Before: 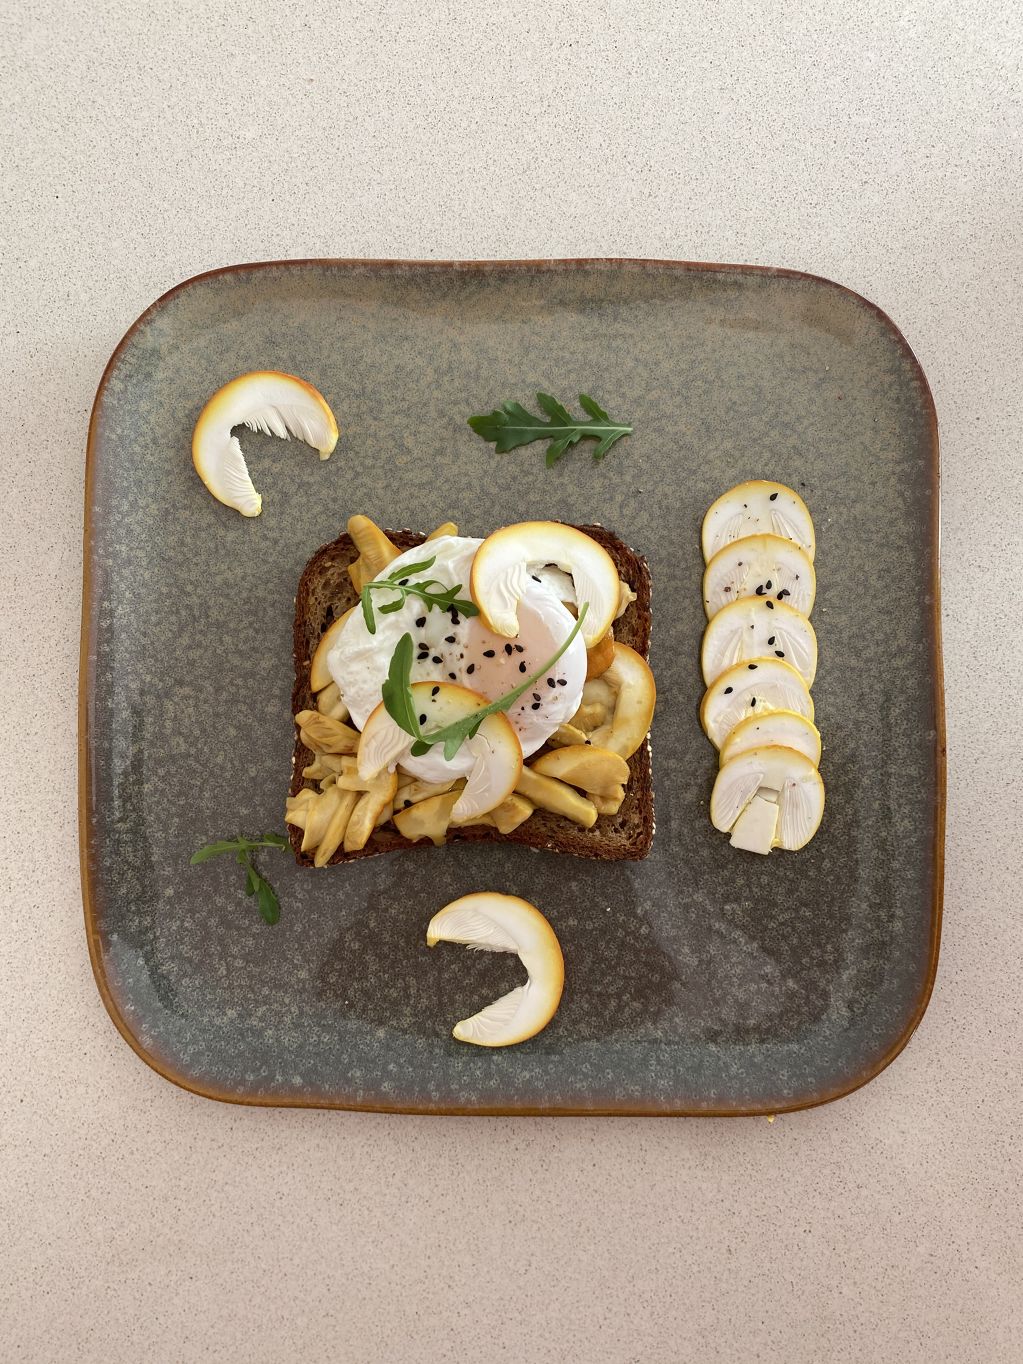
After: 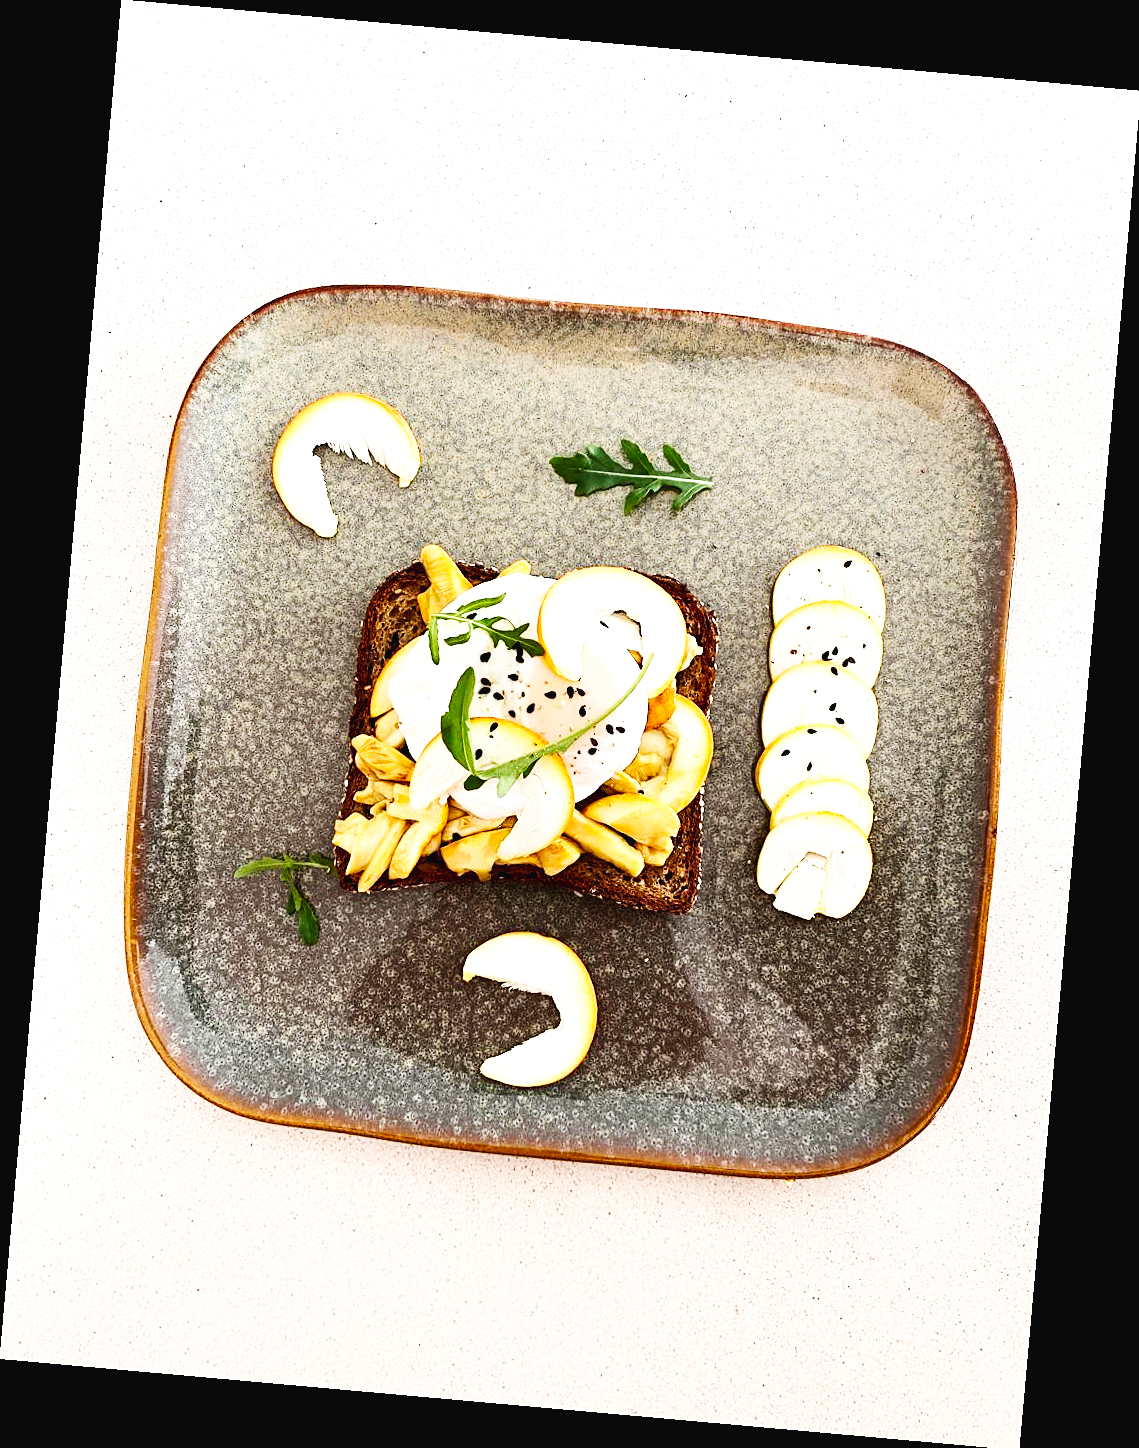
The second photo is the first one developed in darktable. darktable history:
exposure: exposure -0.021 EV, compensate highlight preservation false
rotate and perspective: rotation 5.12°, automatic cropping off
tone equalizer: -8 EV -0.75 EV, -7 EV -0.7 EV, -6 EV -0.6 EV, -5 EV -0.4 EV, -3 EV 0.4 EV, -2 EV 0.6 EV, -1 EV 0.7 EV, +0 EV 0.75 EV, edges refinement/feathering 500, mask exposure compensation -1.57 EV, preserve details no
base curve: curves: ch0 [(0, 0.003) (0.001, 0.002) (0.006, 0.004) (0.02, 0.022) (0.048, 0.086) (0.094, 0.234) (0.162, 0.431) (0.258, 0.629) (0.385, 0.8) (0.548, 0.918) (0.751, 0.988) (1, 1)], preserve colors none
sharpen: on, module defaults
